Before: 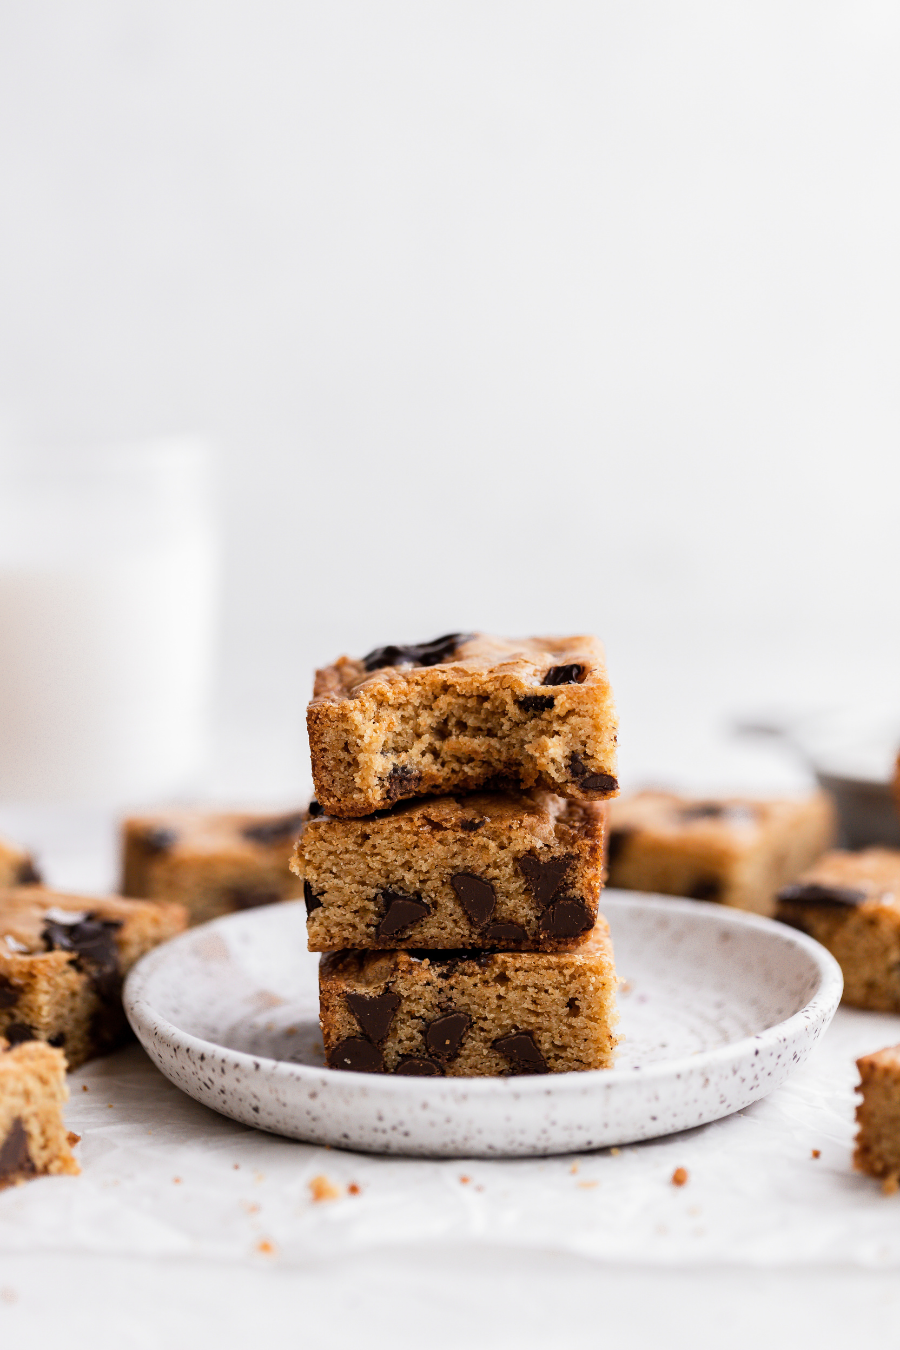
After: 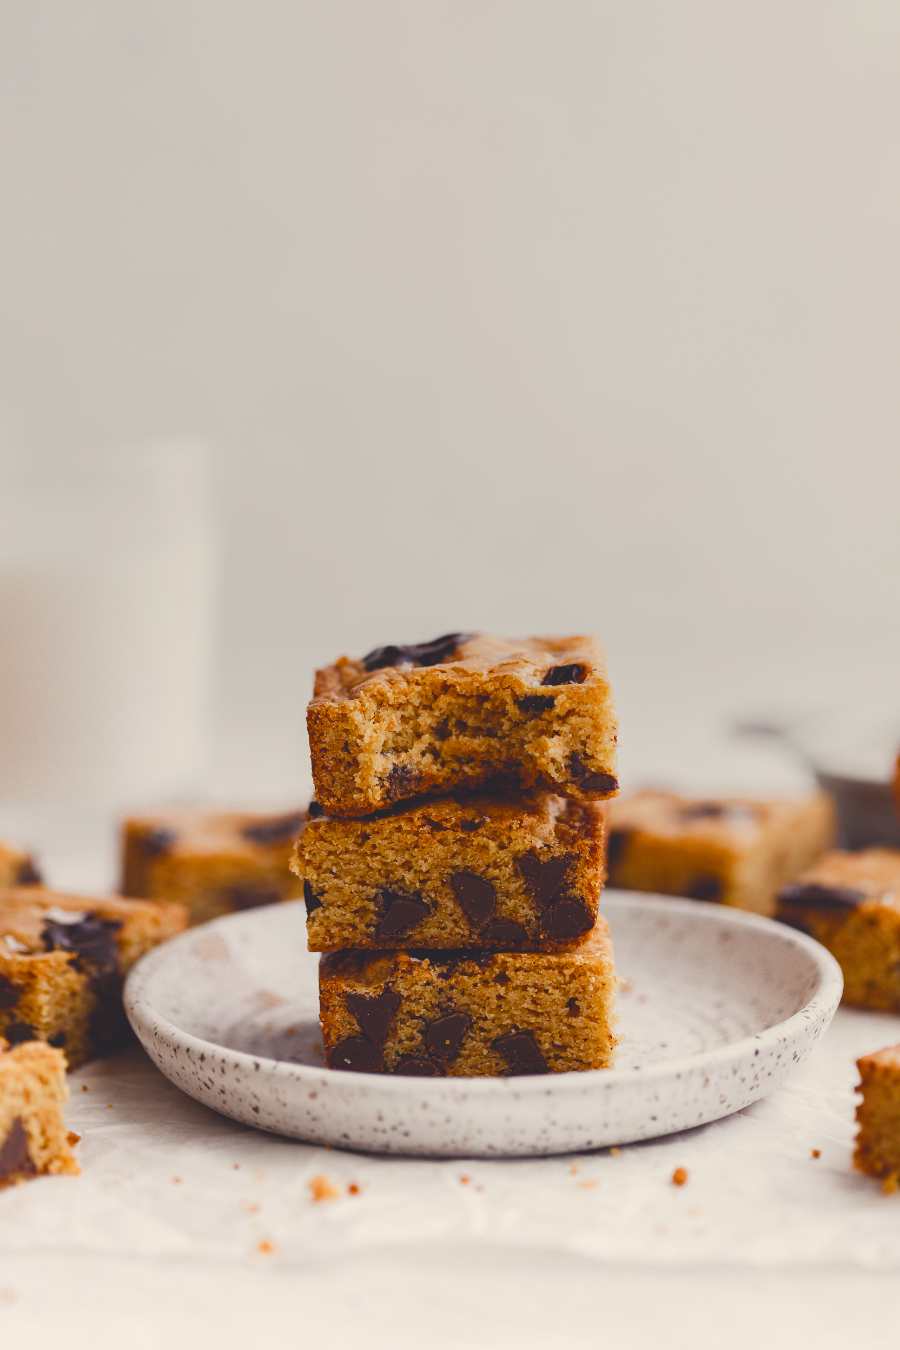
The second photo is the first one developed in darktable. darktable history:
color balance rgb: shadows lift › chroma 3%, shadows lift › hue 280.8°, power › hue 330°, highlights gain › chroma 3%, highlights gain › hue 75.6°, global offset › luminance 2%, perceptual saturation grading › global saturation 20%, perceptual saturation grading › highlights -25%, perceptual saturation grading › shadows 50%, global vibrance 20.33%
graduated density: rotation 5.63°, offset 76.9
